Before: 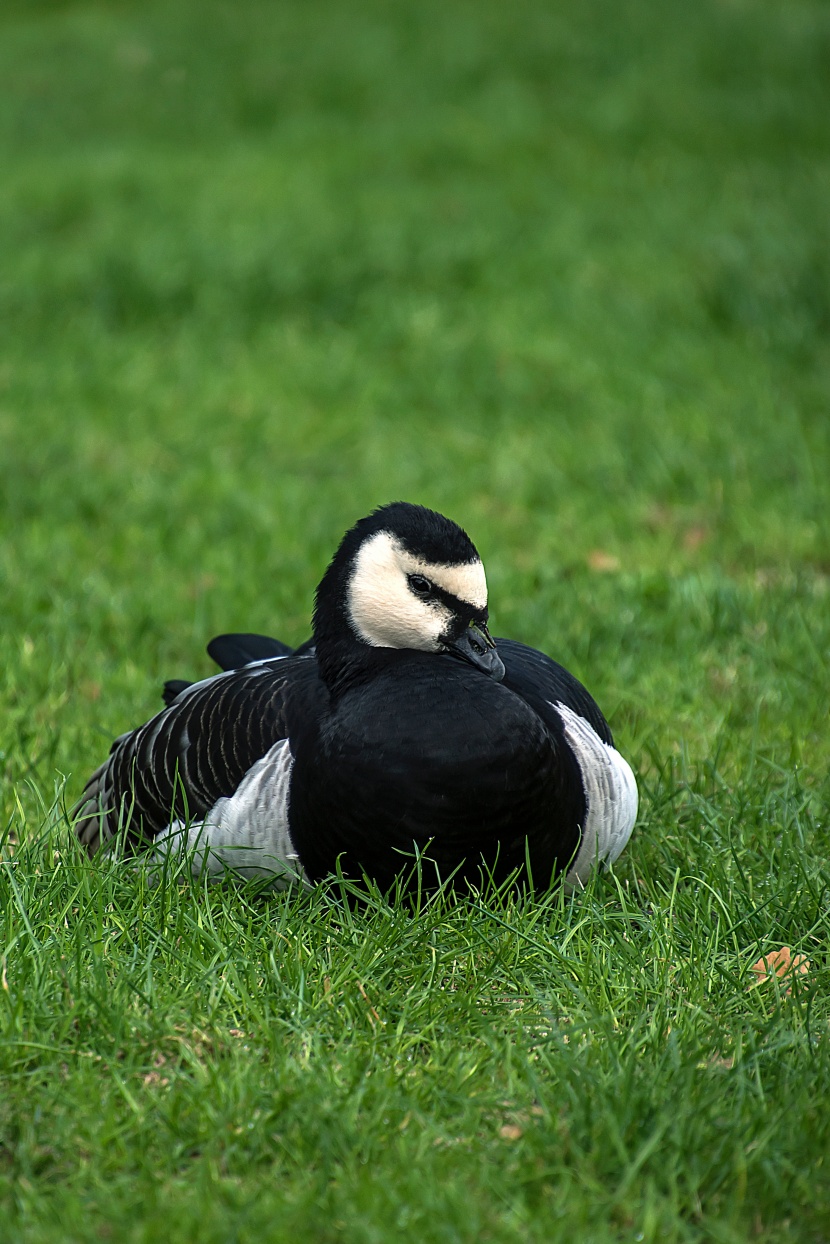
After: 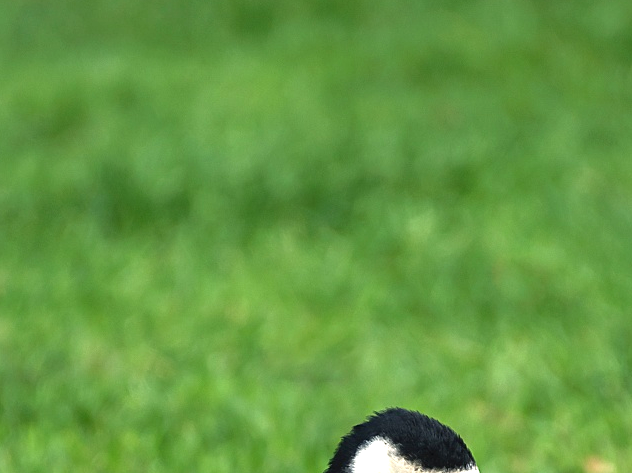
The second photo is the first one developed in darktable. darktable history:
crop: left 0.579%, top 7.627%, right 23.167%, bottom 54.275%
exposure: exposure 0.657 EV, compensate highlight preservation false
